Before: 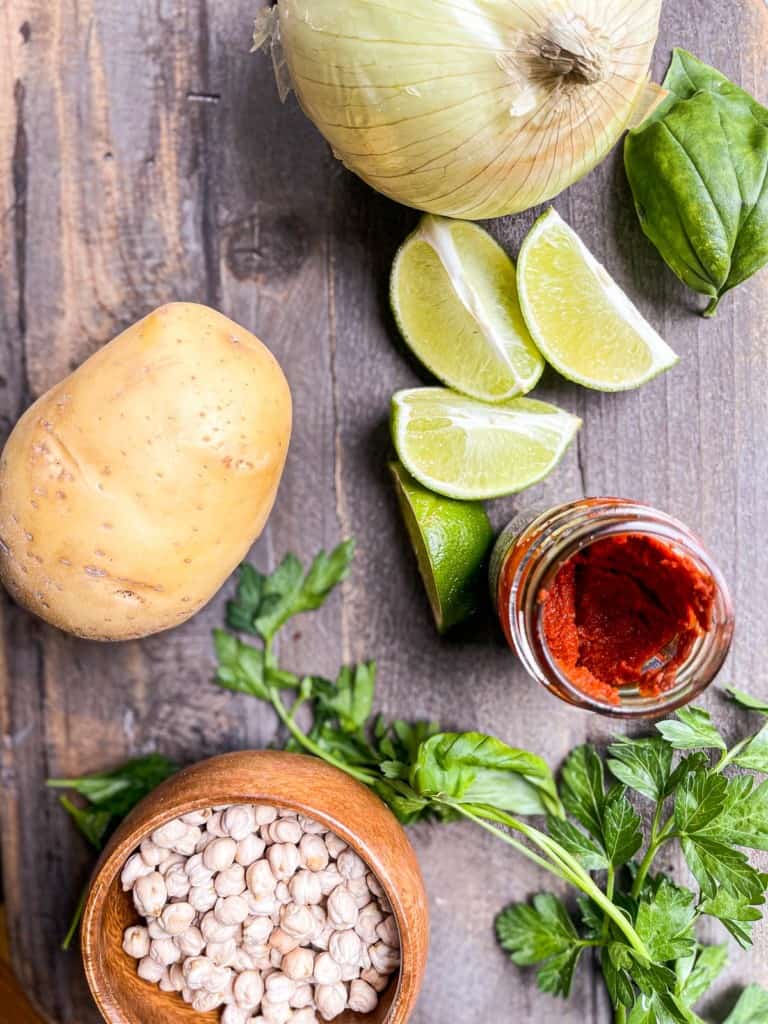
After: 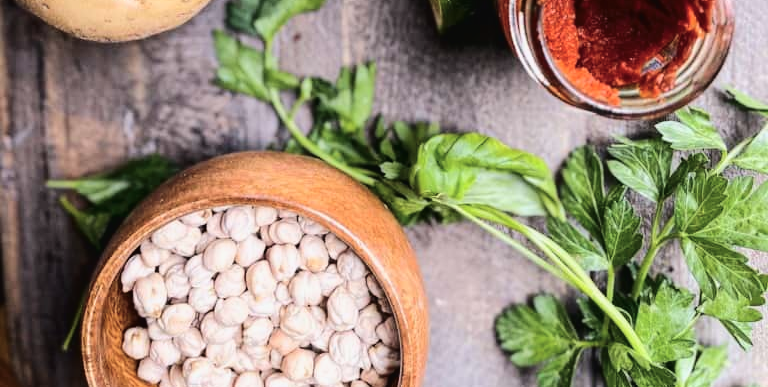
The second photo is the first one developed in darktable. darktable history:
exposure: black level correction -0.014, exposure -0.186 EV, compensate exposure bias true, compensate highlight preservation false
crop and rotate: top 58.55%, bottom 3.623%
tone curve: curves: ch0 [(0, 0) (0.003, 0) (0.011, 0.001) (0.025, 0.003) (0.044, 0.005) (0.069, 0.012) (0.1, 0.023) (0.136, 0.039) (0.177, 0.088) (0.224, 0.15) (0.277, 0.24) (0.335, 0.337) (0.399, 0.437) (0.468, 0.535) (0.543, 0.629) (0.623, 0.71) (0.709, 0.782) (0.801, 0.856) (0.898, 0.94) (1, 1)], color space Lab, independent channels
